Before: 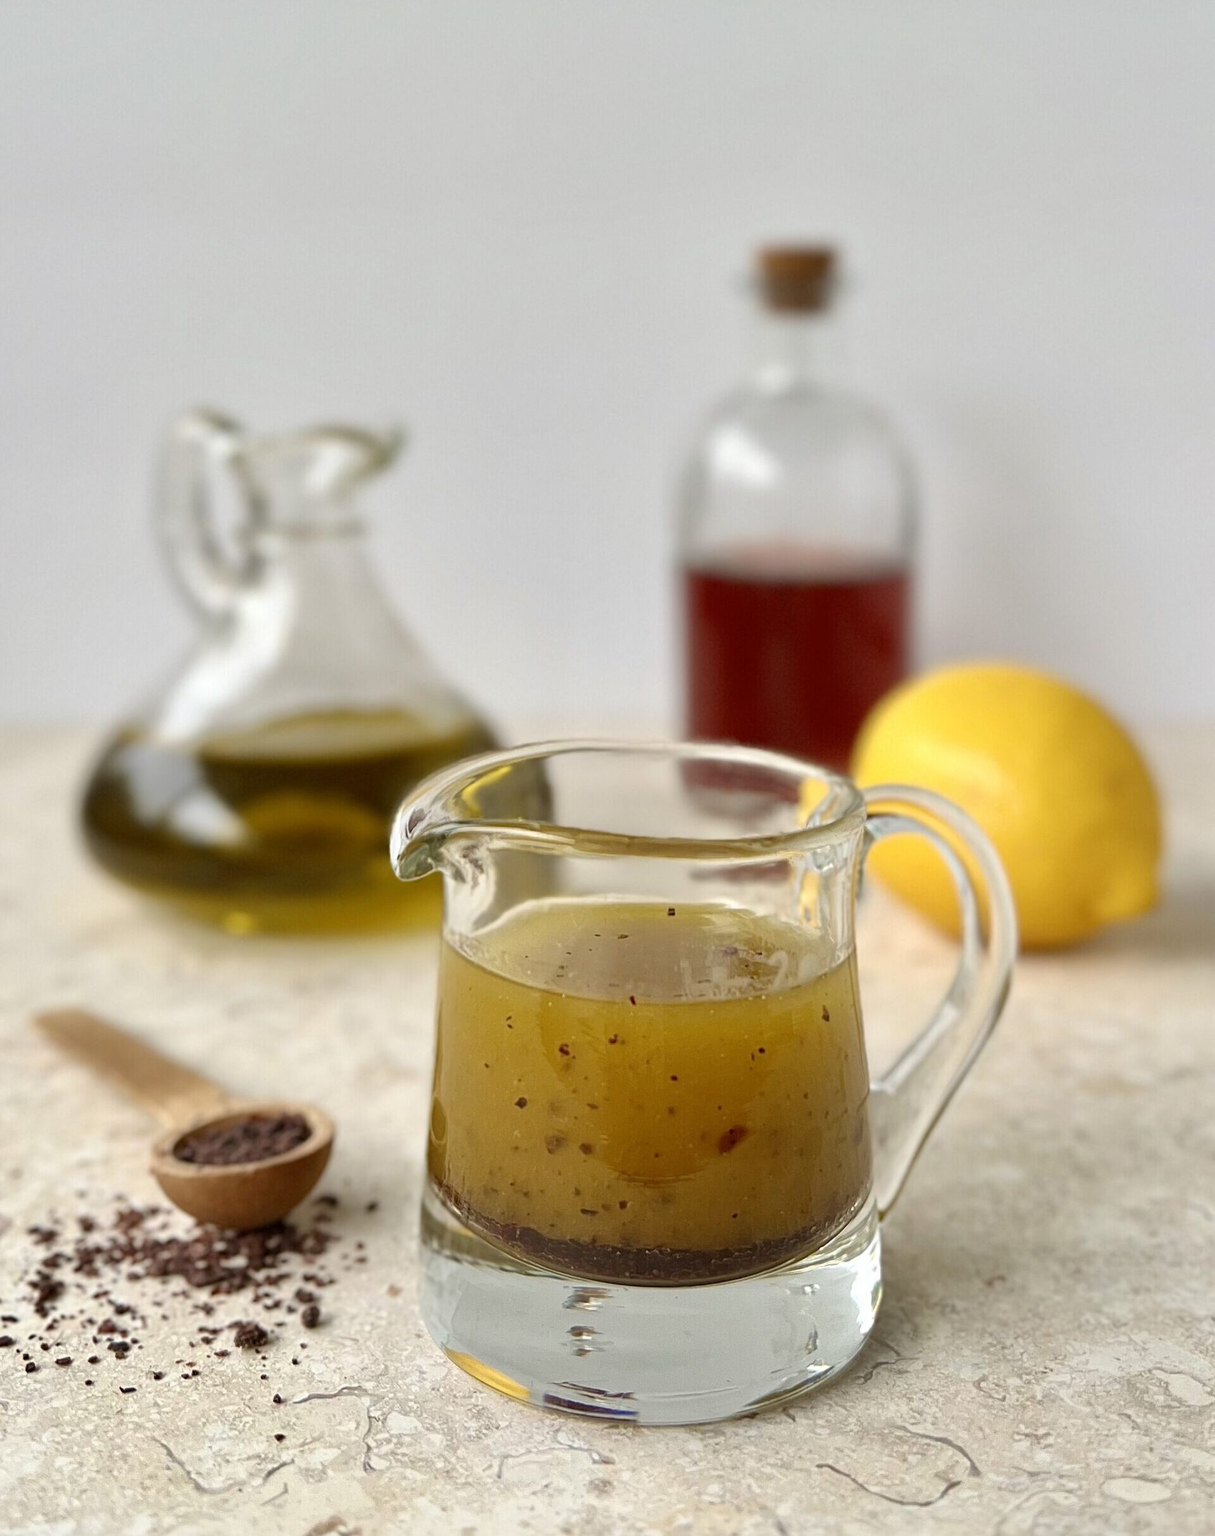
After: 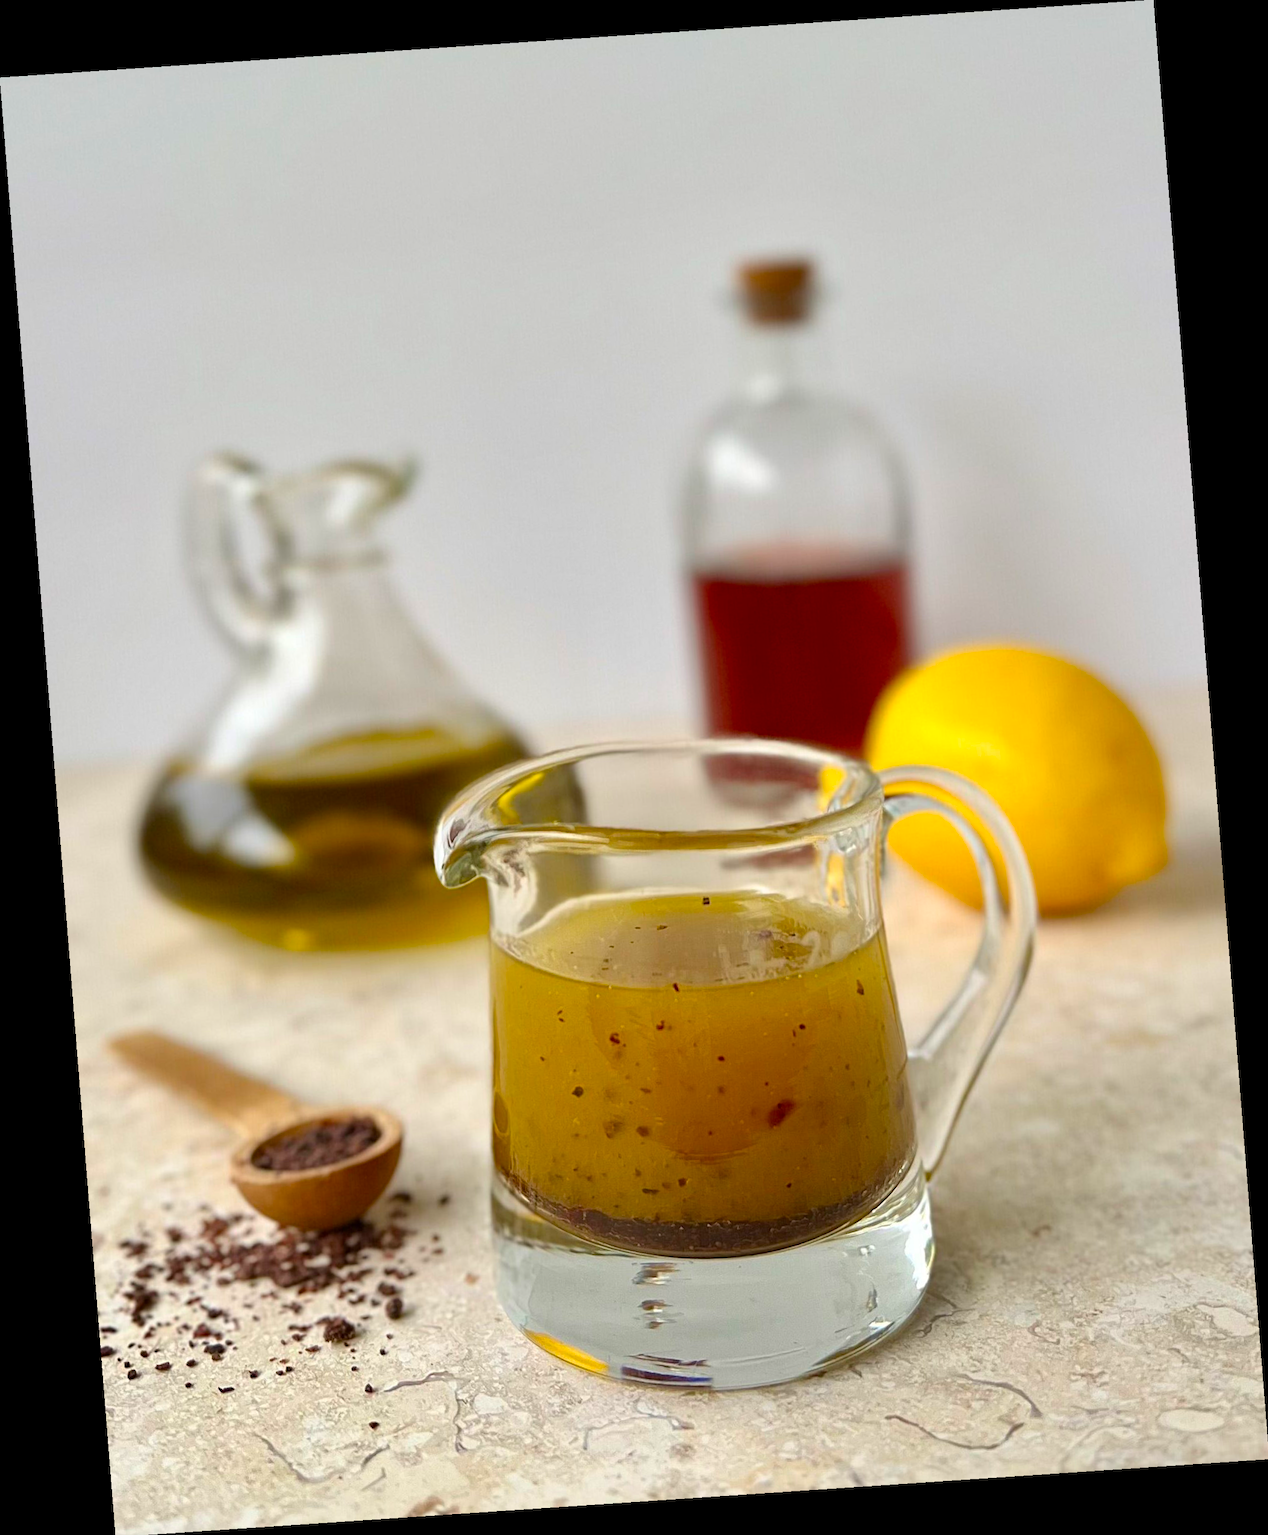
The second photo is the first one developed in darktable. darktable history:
color balance: output saturation 120%
rotate and perspective: rotation -4.2°, shear 0.006, automatic cropping off
